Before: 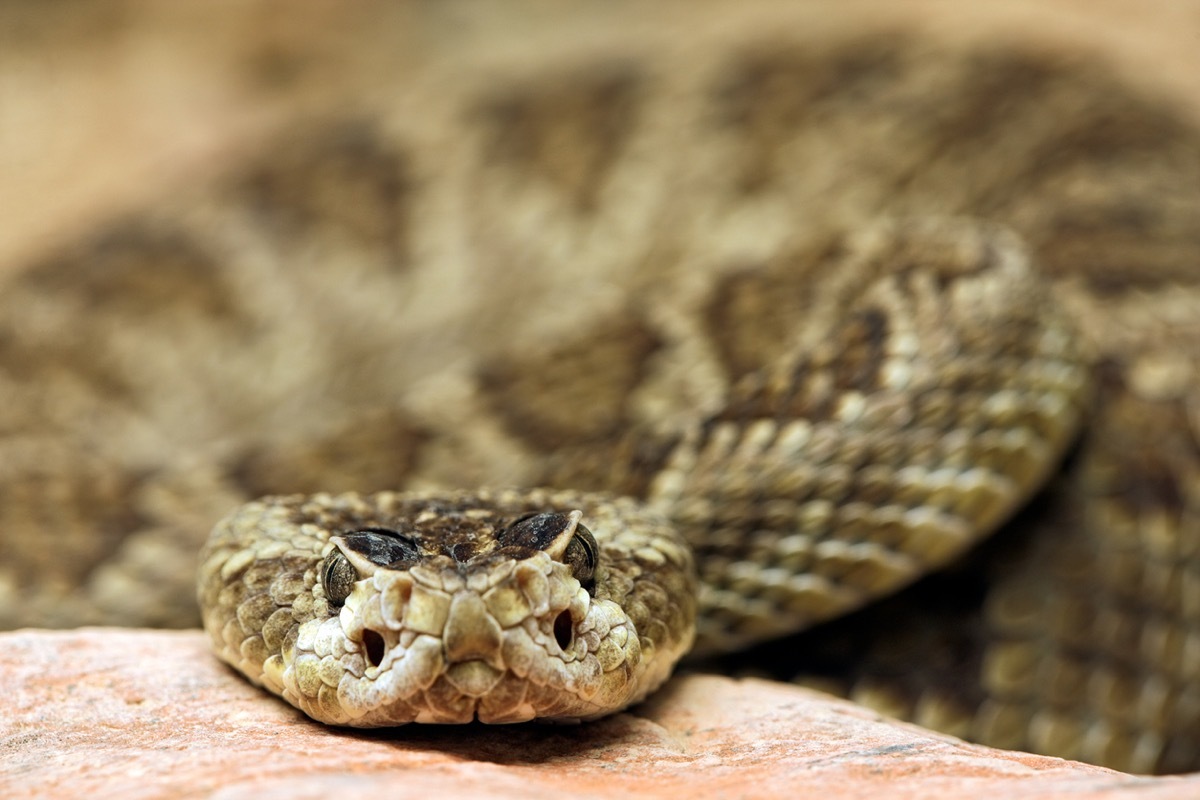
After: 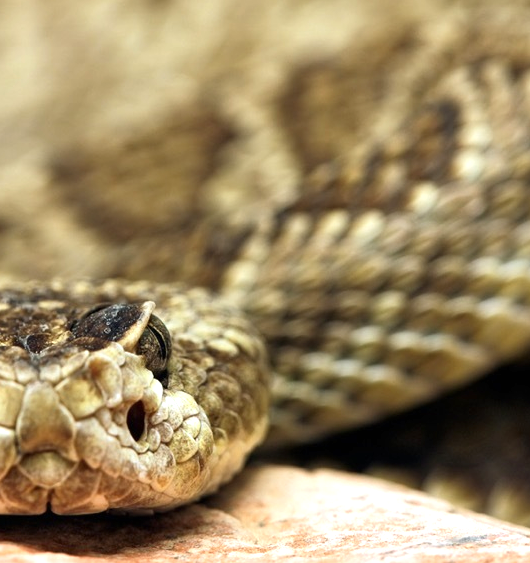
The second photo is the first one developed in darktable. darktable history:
exposure: black level correction 0, exposure 0.498 EV, compensate exposure bias true, compensate highlight preservation false
crop: left 35.645%, top 26.199%, right 20.149%, bottom 3.402%
